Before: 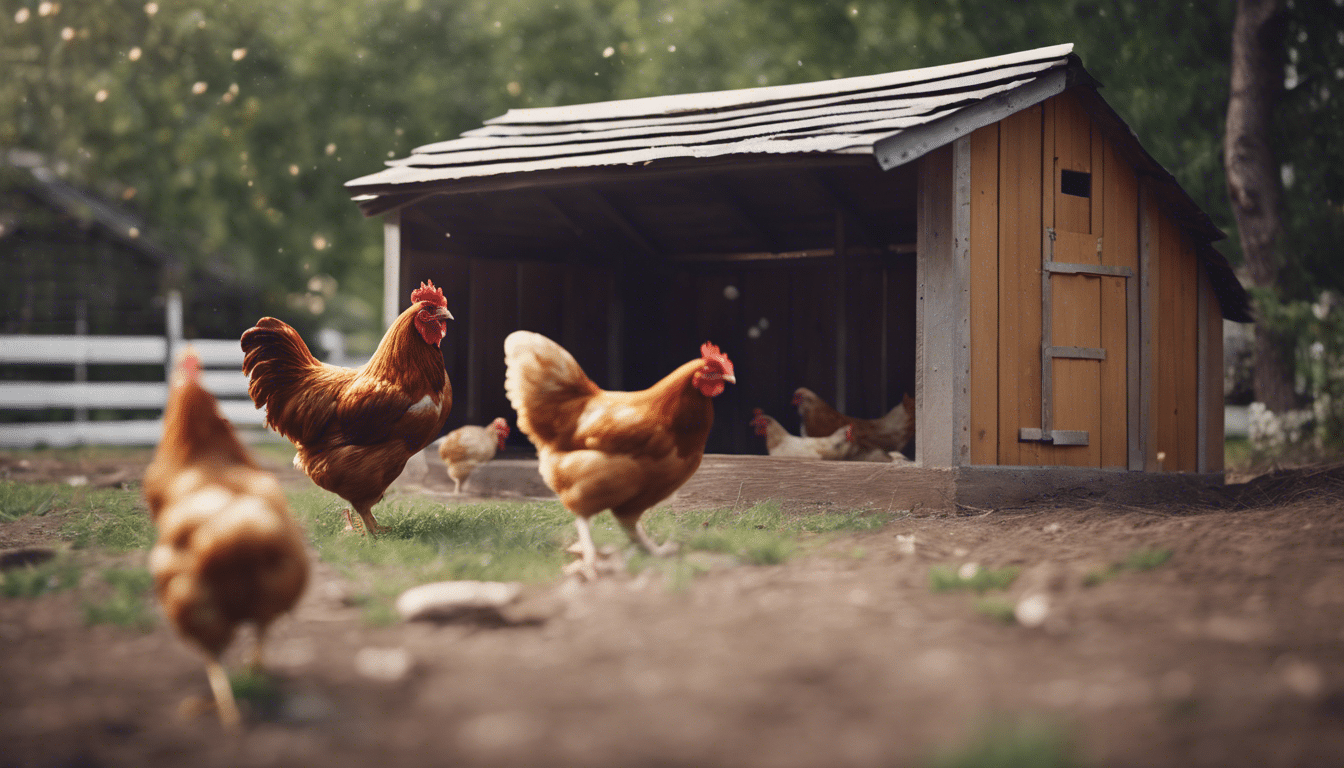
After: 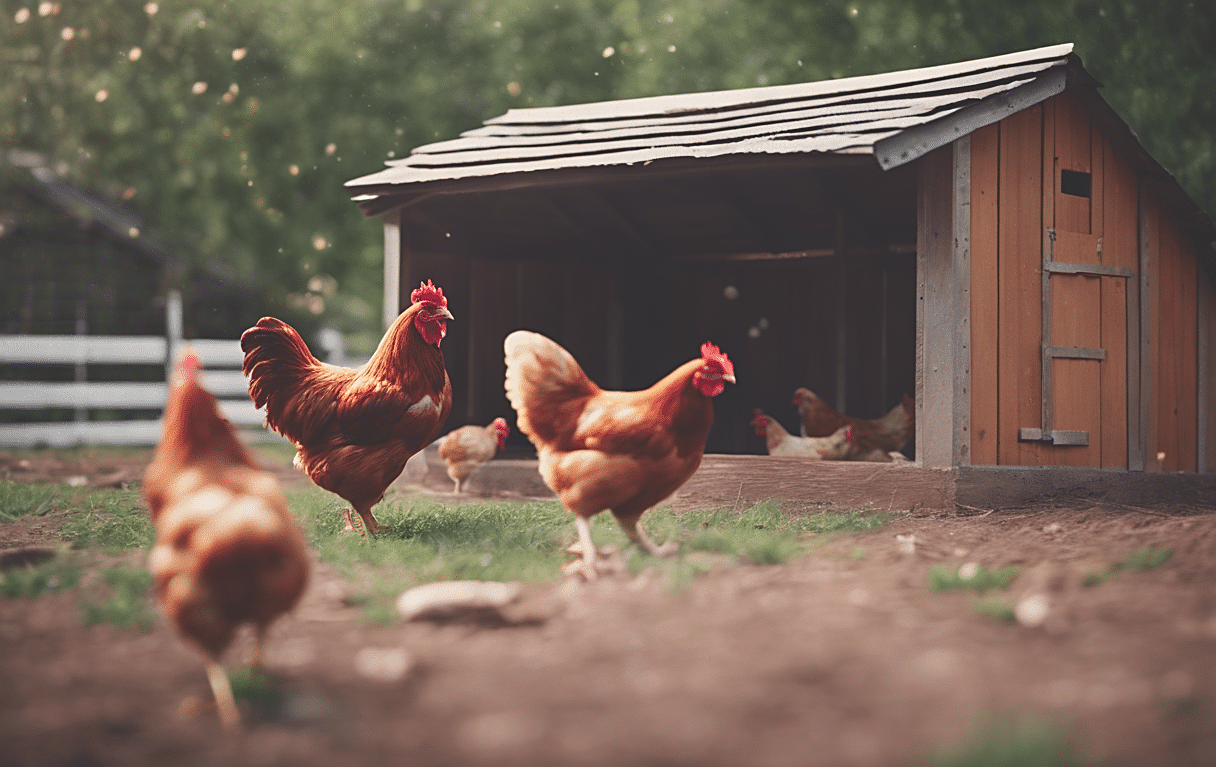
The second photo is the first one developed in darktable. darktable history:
crop: right 9.521%, bottom 0.038%
tone curve: curves: ch0 [(0, 0) (0.059, 0.027) (0.162, 0.125) (0.304, 0.279) (0.547, 0.532) (0.828, 0.815) (1, 0.983)]; ch1 [(0, 0) (0.23, 0.166) (0.34, 0.298) (0.371, 0.334) (0.435, 0.413) (0.477, 0.469) (0.499, 0.498) (0.529, 0.544) (0.559, 0.587) (0.743, 0.798) (1, 1)]; ch2 [(0, 0) (0.431, 0.414) (0.498, 0.503) (0.524, 0.531) (0.568, 0.567) (0.6, 0.597) (0.643, 0.631) (0.74, 0.721) (1, 1)], color space Lab, independent channels, preserve colors none
sharpen: on, module defaults
tone equalizer: edges refinement/feathering 500, mask exposure compensation -1.57 EV, preserve details no
exposure: black level correction -0.031, compensate highlight preservation false
